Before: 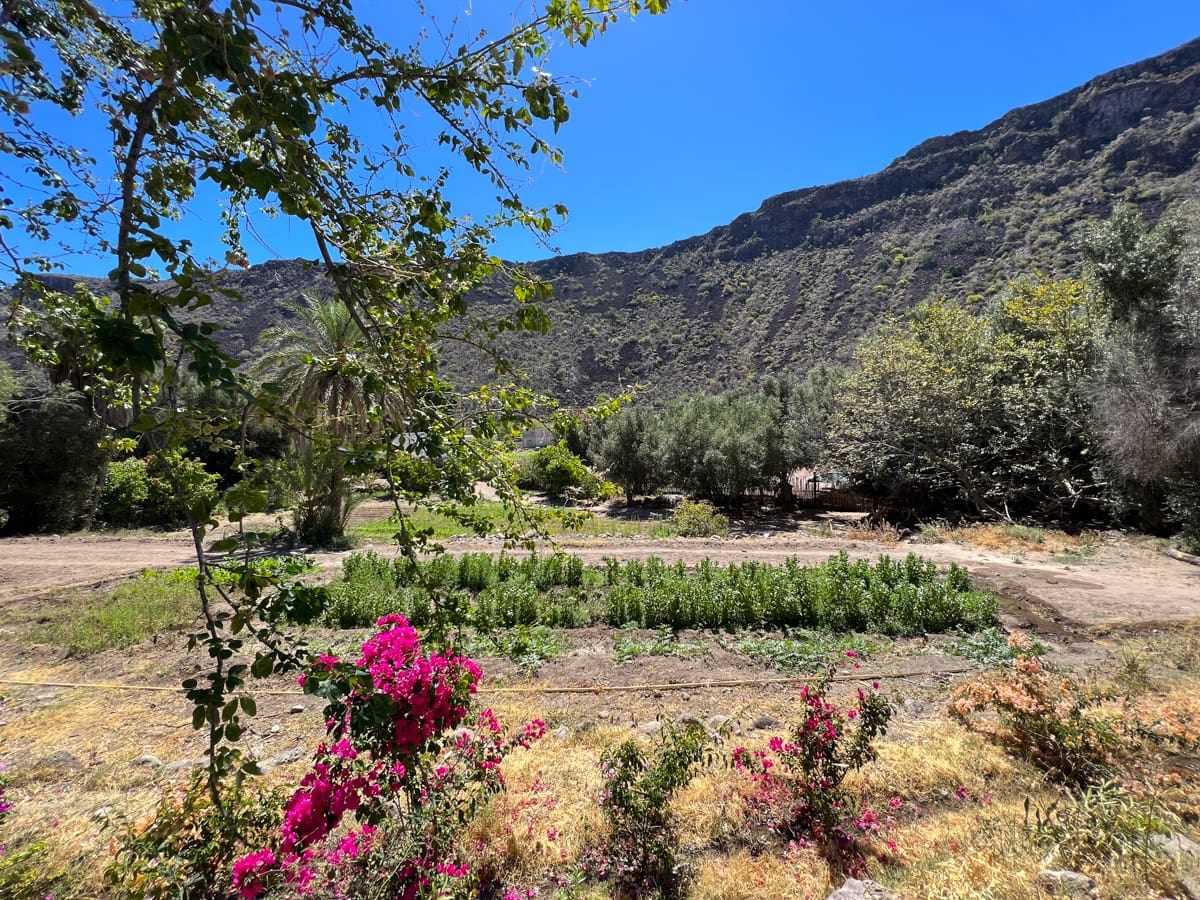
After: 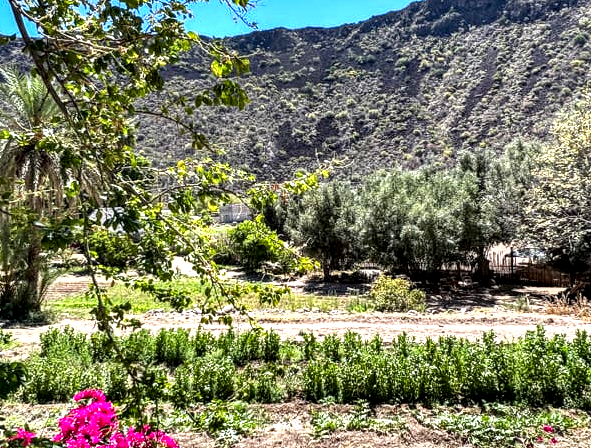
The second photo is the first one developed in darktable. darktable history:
shadows and highlights: white point adjustment -3.5, highlights -63.65, soften with gaussian
local contrast: highlights 21%, shadows 70%, detail 170%
exposure: black level correction 0, exposure 1.001 EV, compensate highlight preservation false
color calibration: gray › normalize channels true, illuminant same as pipeline (D50), adaptation XYZ, x 0.347, y 0.358, temperature 5012.88 K, gamut compression 0.017
crop: left 25.287%, top 25.105%, right 25.445%, bottom 25.039%
